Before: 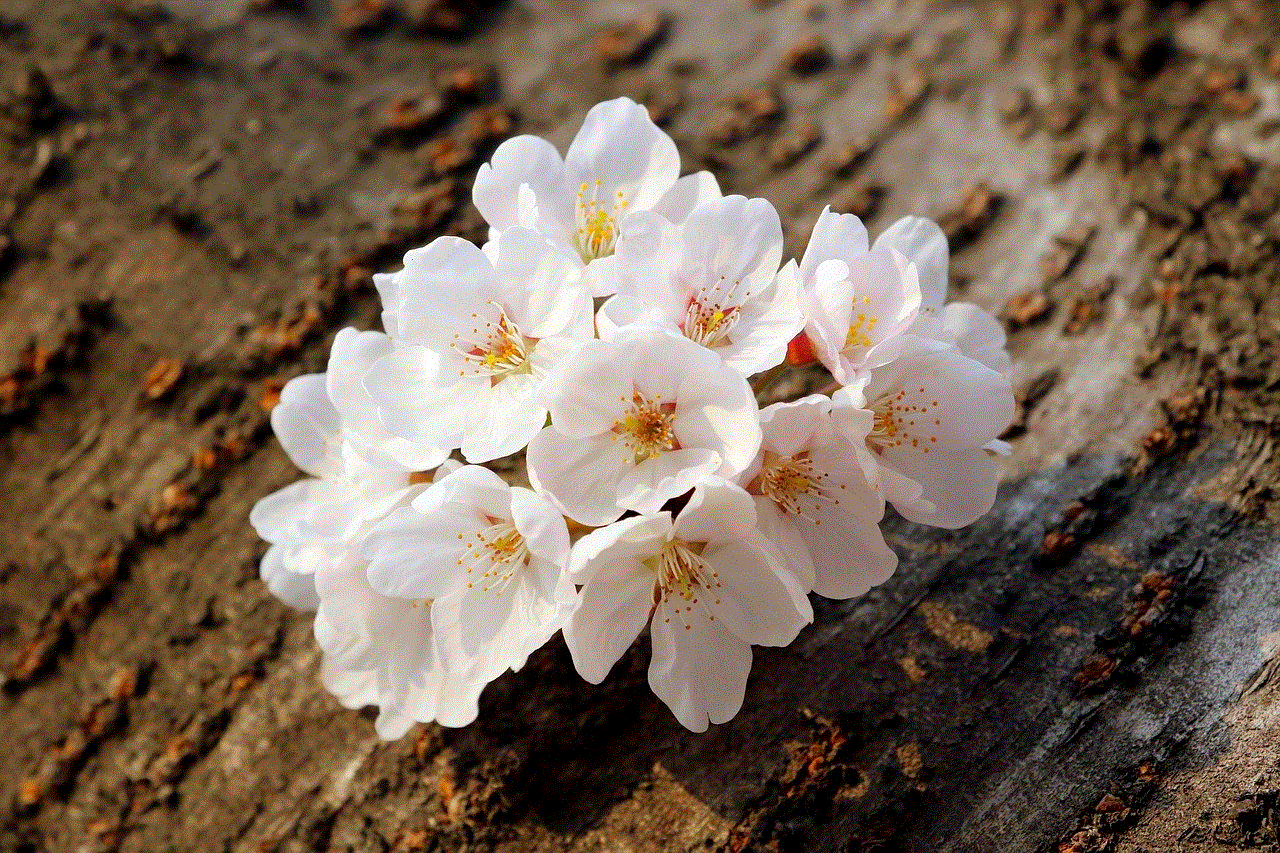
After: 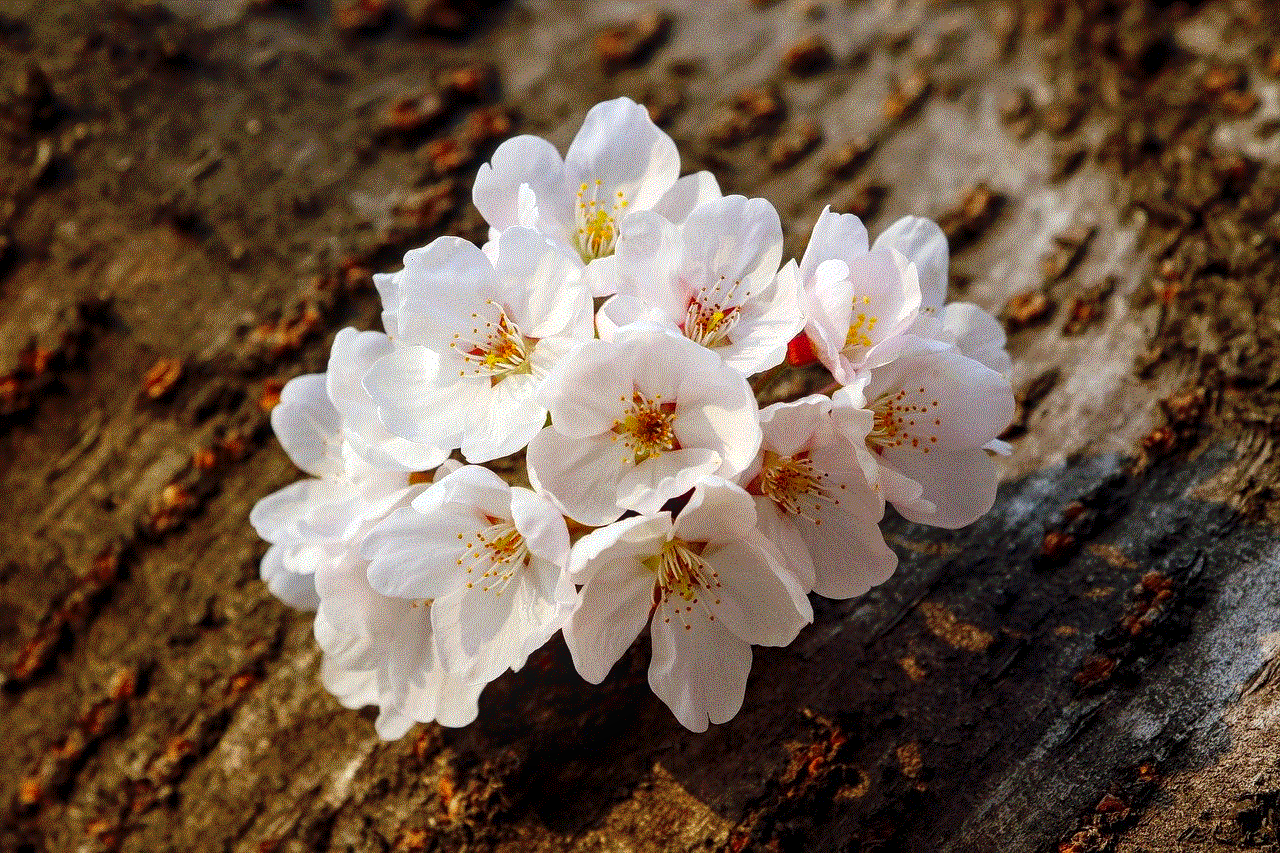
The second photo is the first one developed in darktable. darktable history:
contrast brightness saturation: contrast 0.116, brightness -0.12, saturation 0.2
local contrast: on, module defaults
